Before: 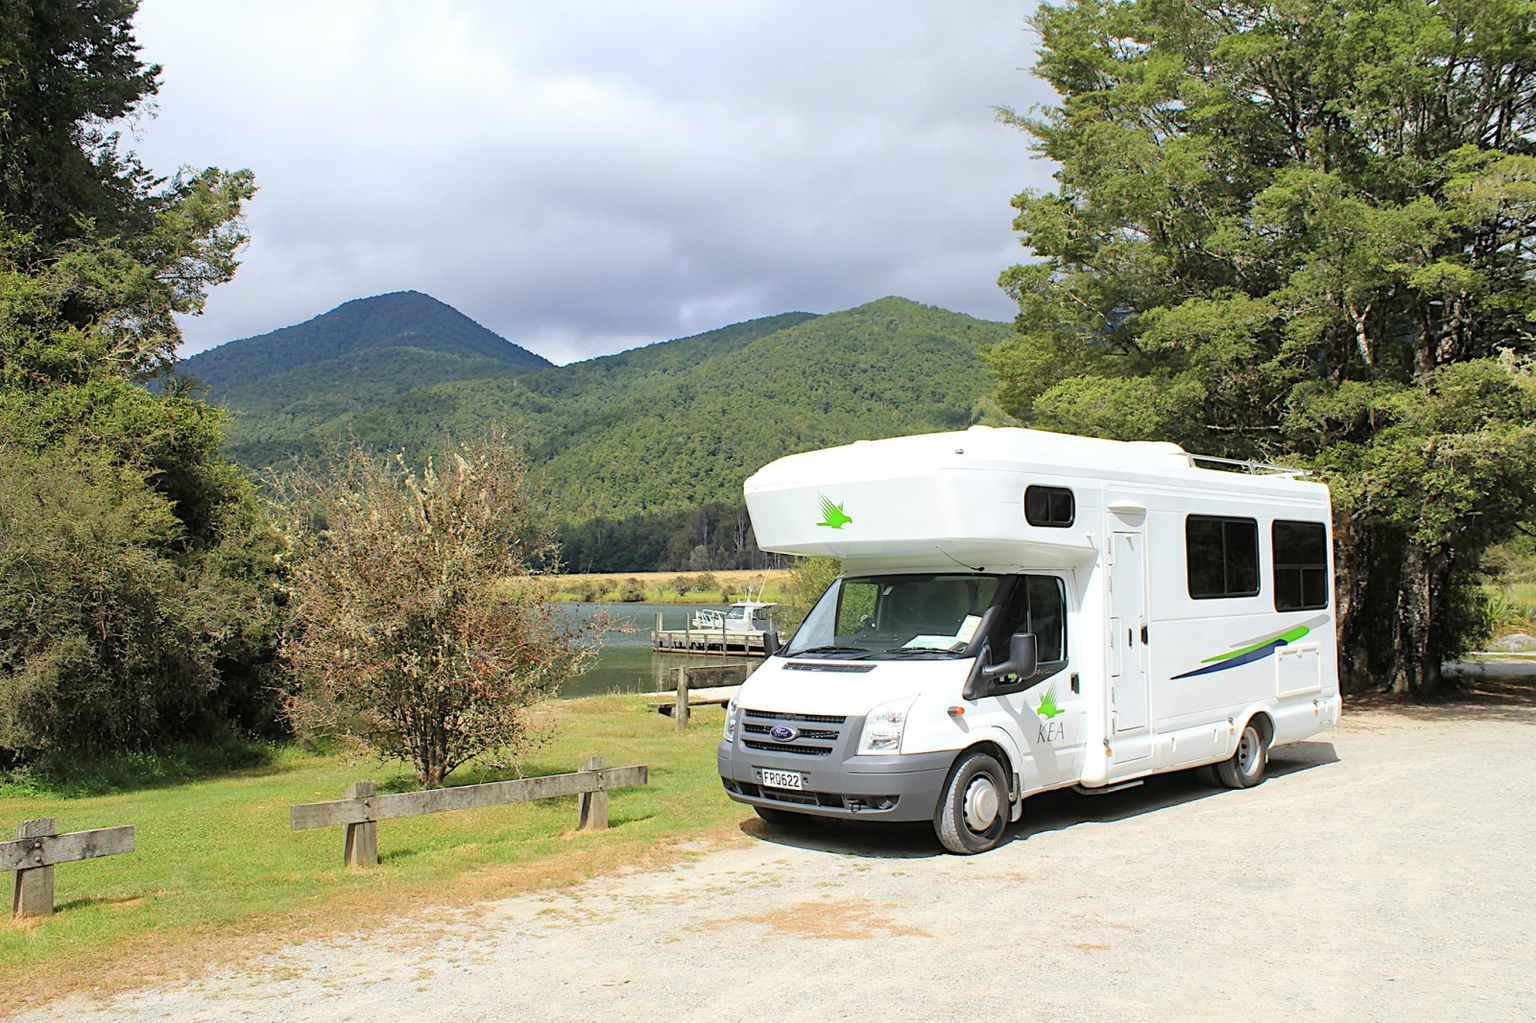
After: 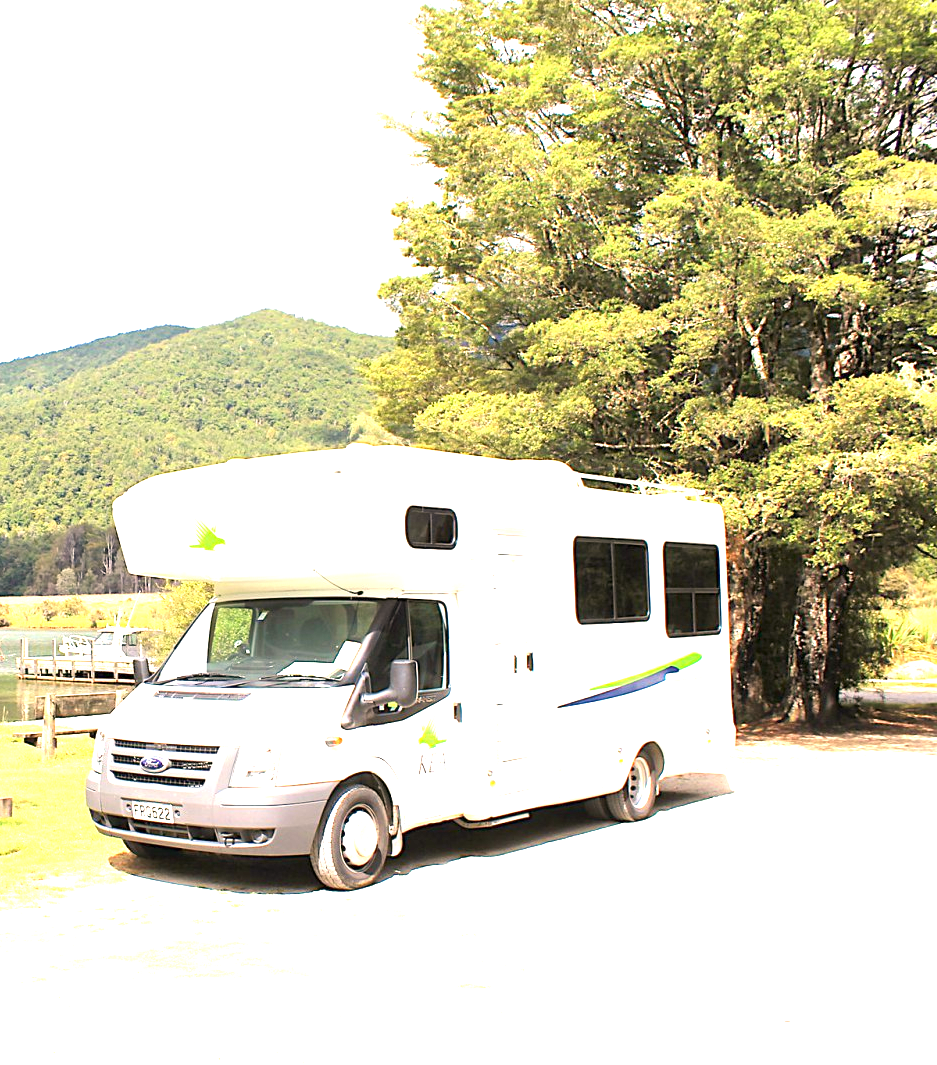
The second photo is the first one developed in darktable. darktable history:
exposure: black level correction 0.001, exposure 1.646 EV, compensate exposure bias true, compensate highlight preservation false
crop: left 41.402%
white balance: red 1.127, blue 0.943
